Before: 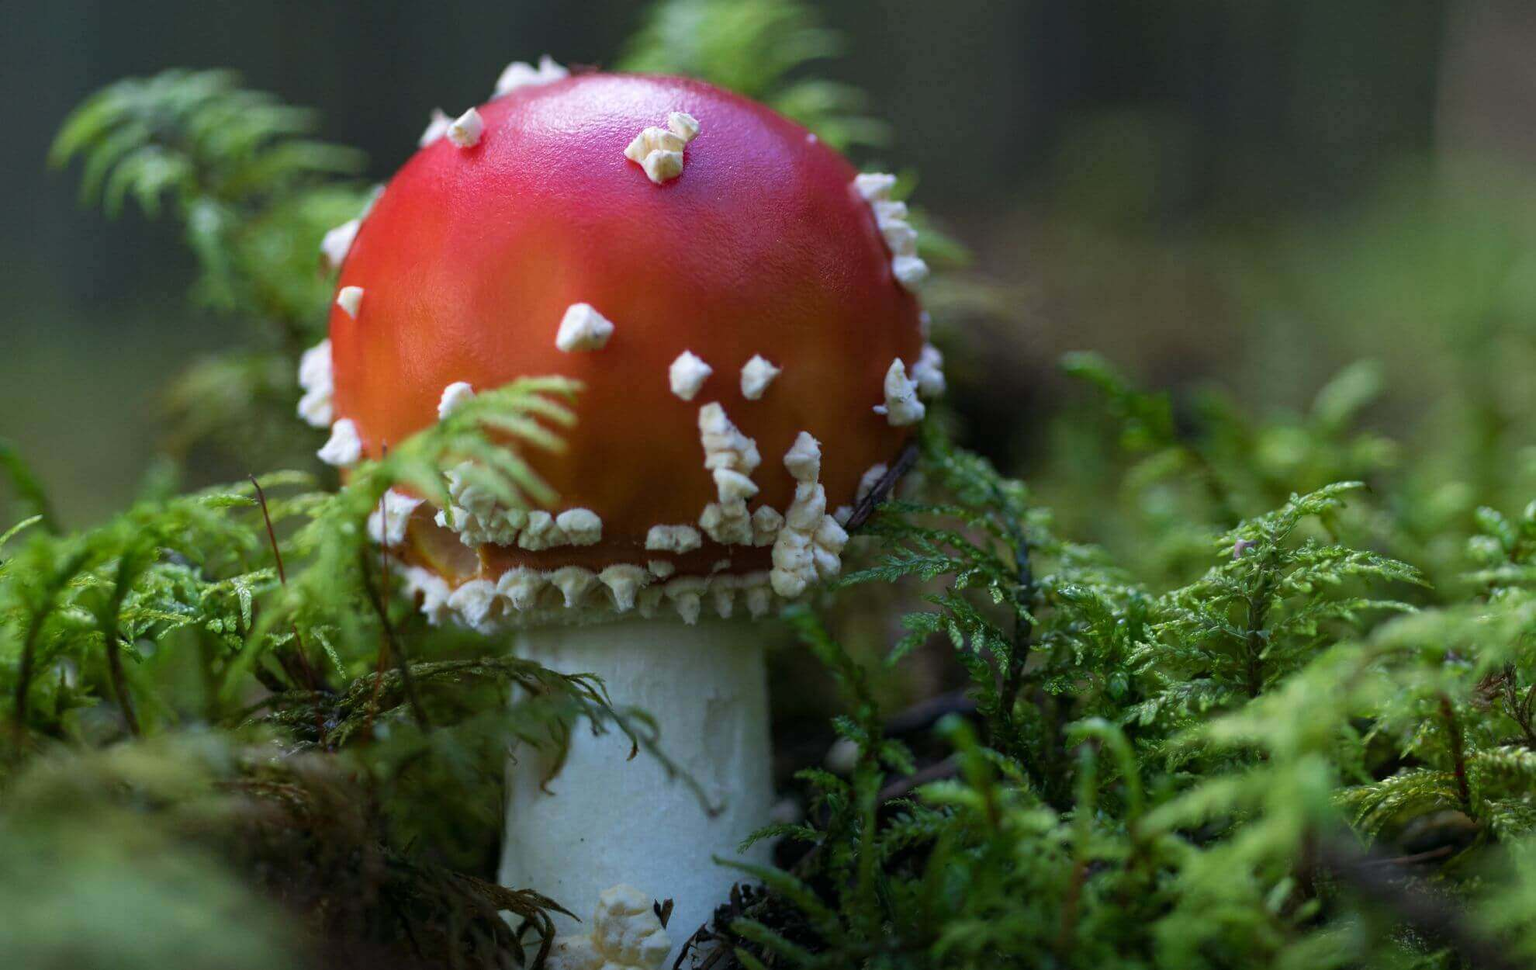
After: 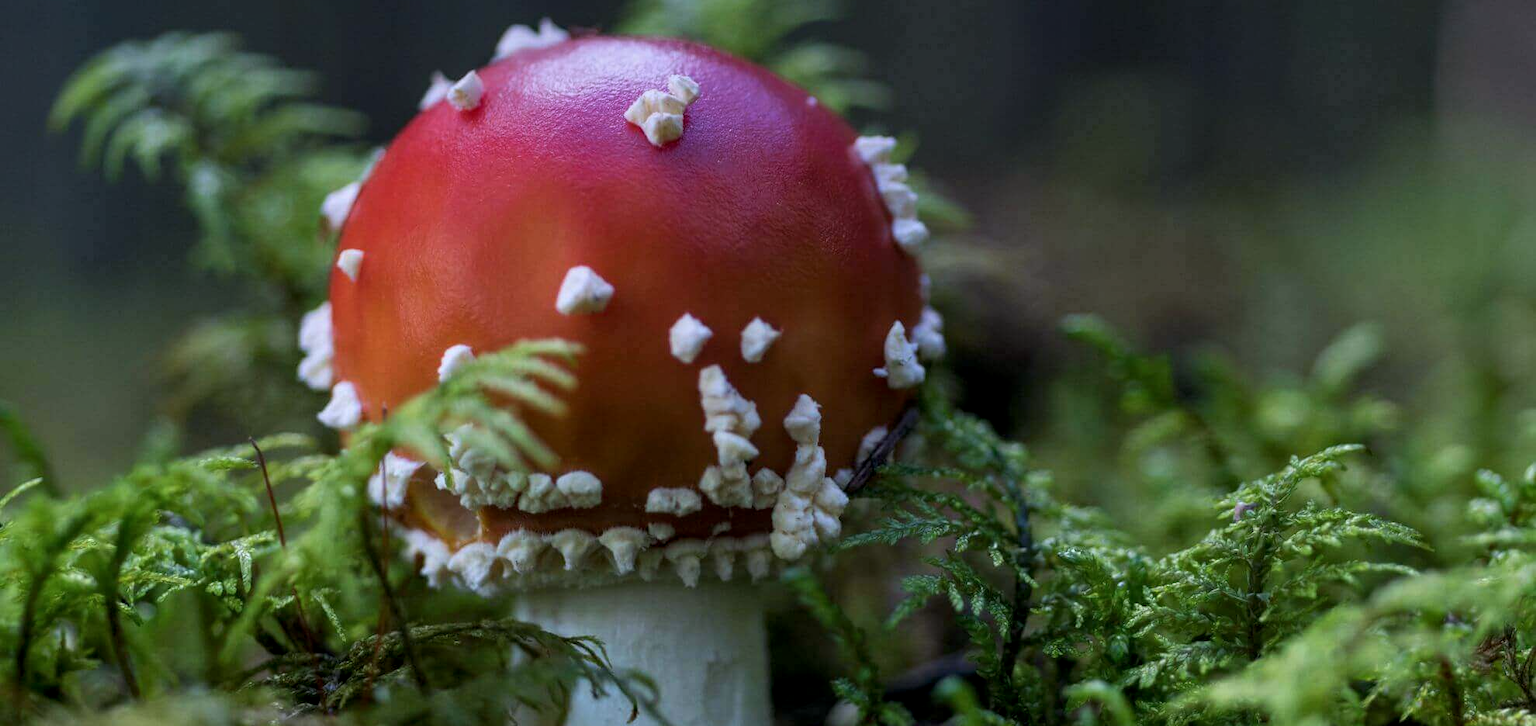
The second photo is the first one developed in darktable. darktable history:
local contrast: on, module defaults
graduated density: hue 238.83°, saturation 50%
crop: top 3.857%, bottom 21.132%
